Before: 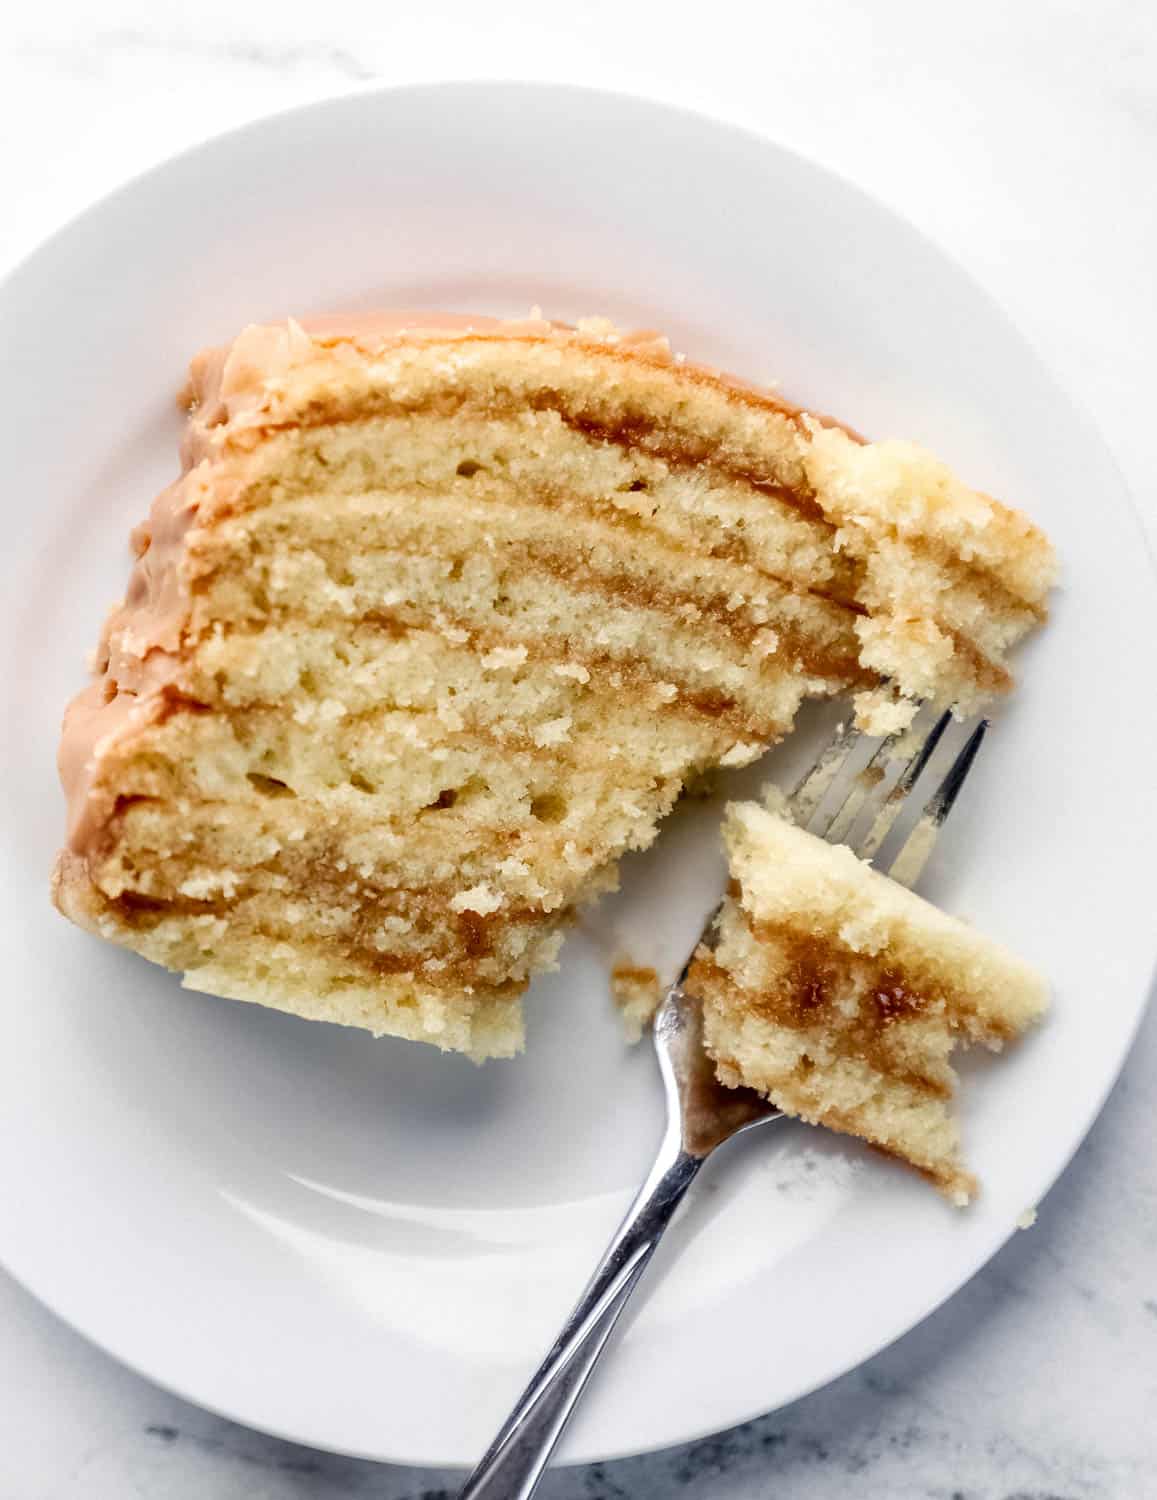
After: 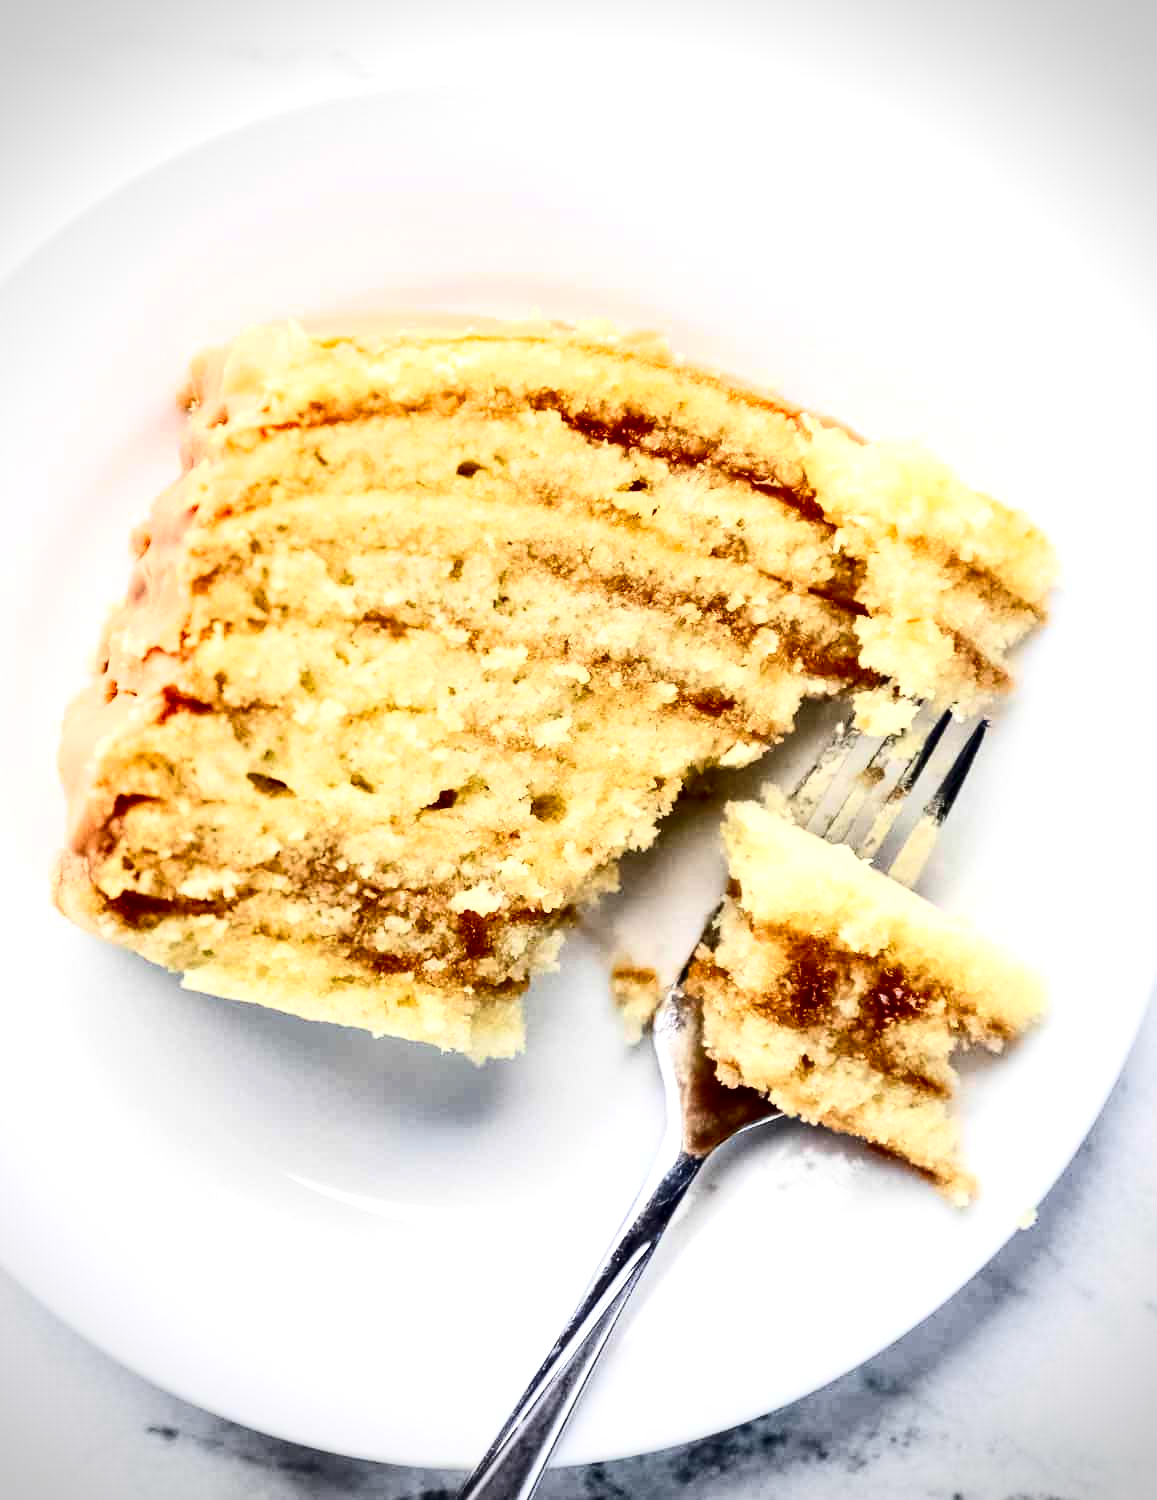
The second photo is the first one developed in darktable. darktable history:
vignetting: brightness -0.471, dithering 8-bit output
exposure: exposure 0.4 EV, compensate highlight preservation false
local contrast: highlights 102%, shadows 98%, detail 131%, midtone range 0.2
contrast brightness saturation: contrast 0.401, brightness 0.04, saturation 0.256
